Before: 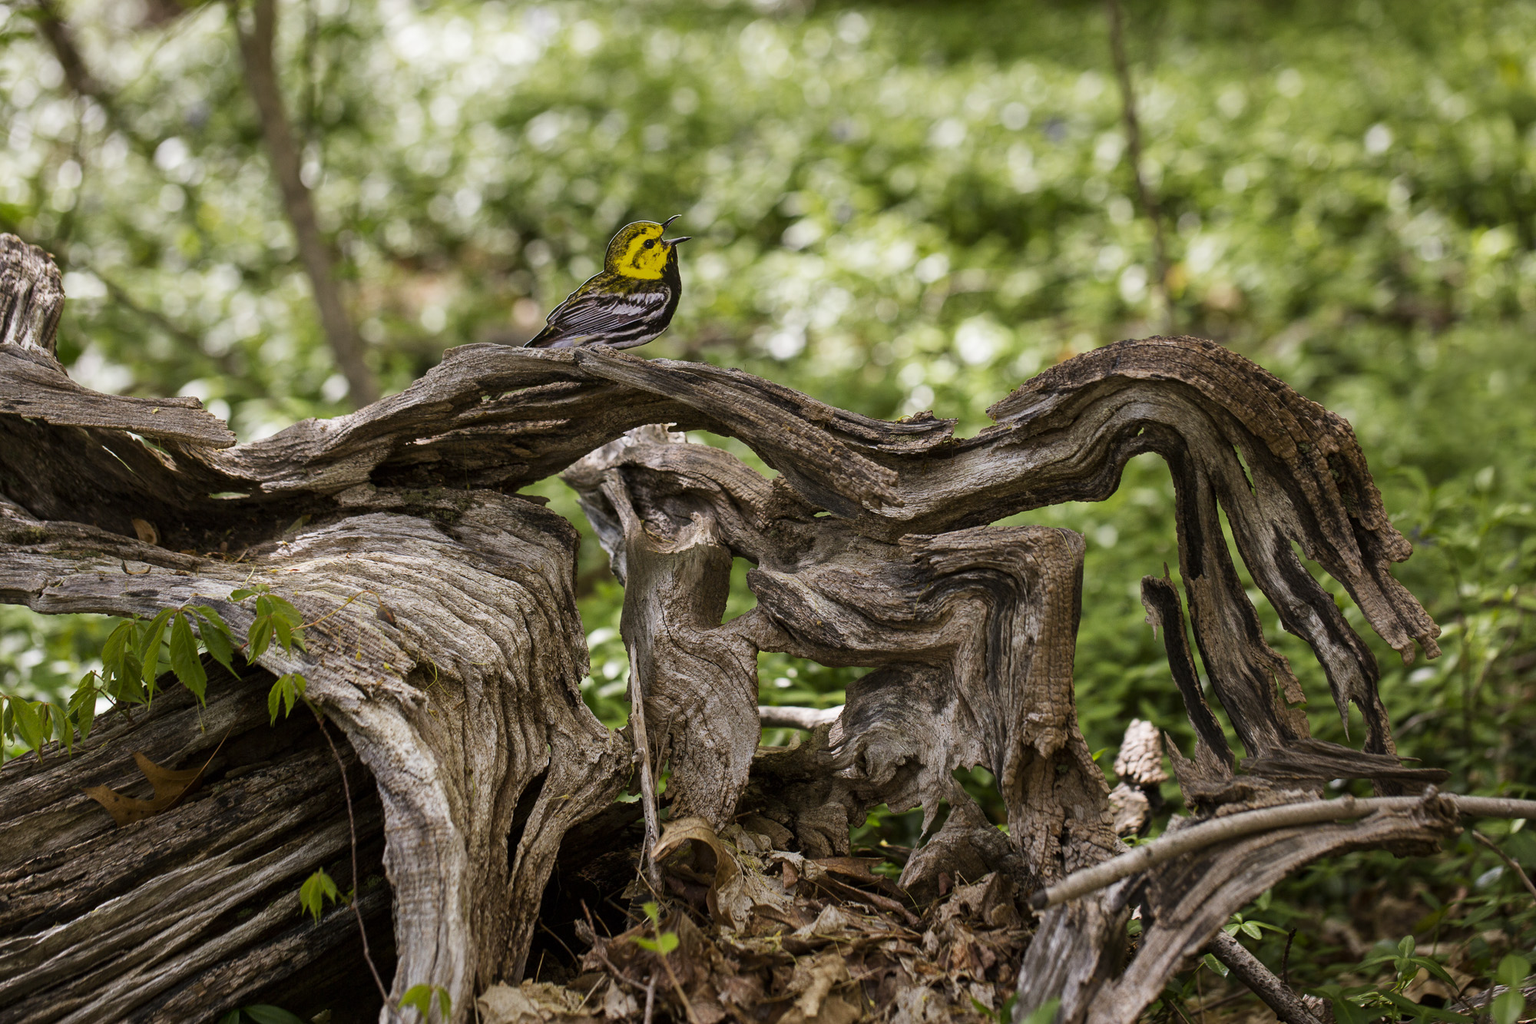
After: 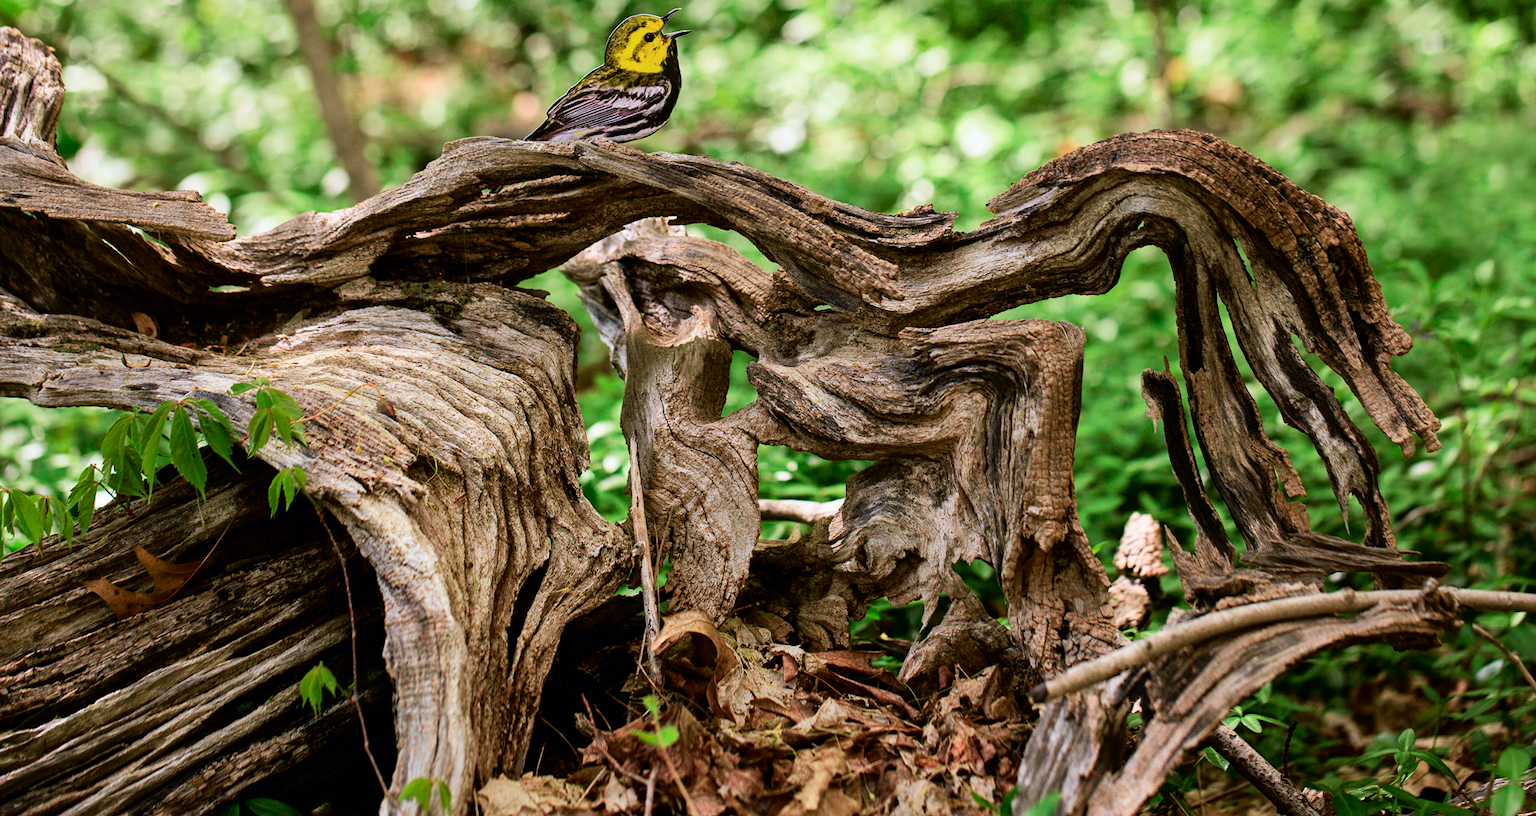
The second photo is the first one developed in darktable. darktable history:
tone curve: curves: ch0 [(0, 0) (0.051, 0.027) (0.096, 0.071) (0.219, 0.248) (0.428, 0.52) (0.596, 0.713) (0.727, 0.823) (0.859, 0.924) (1, 1)]; ch1 [(0, 0) (0.1, 0.038) (0.318, 0.221) (0.413, 0.325) (0.454, 0.41) (0.493, 0.478) (0.503, 0.501) (0.516, 0.515) (0.548, 0.575) (0.561, 0.596) (0.594, 0.647) (0.666, 0.701) (1, 1)]; ch2 [(0, 0) (0.453, 0.44) (0.479, 0.476) (0.504, 0.5) (0.52, 0.526) (0.557, 0.585) (0.583, 0.608) (0.824, 0.815) (1, 1)], color space Lab, independent channels, preserve colors none
crop and rotate: top 20.181%
